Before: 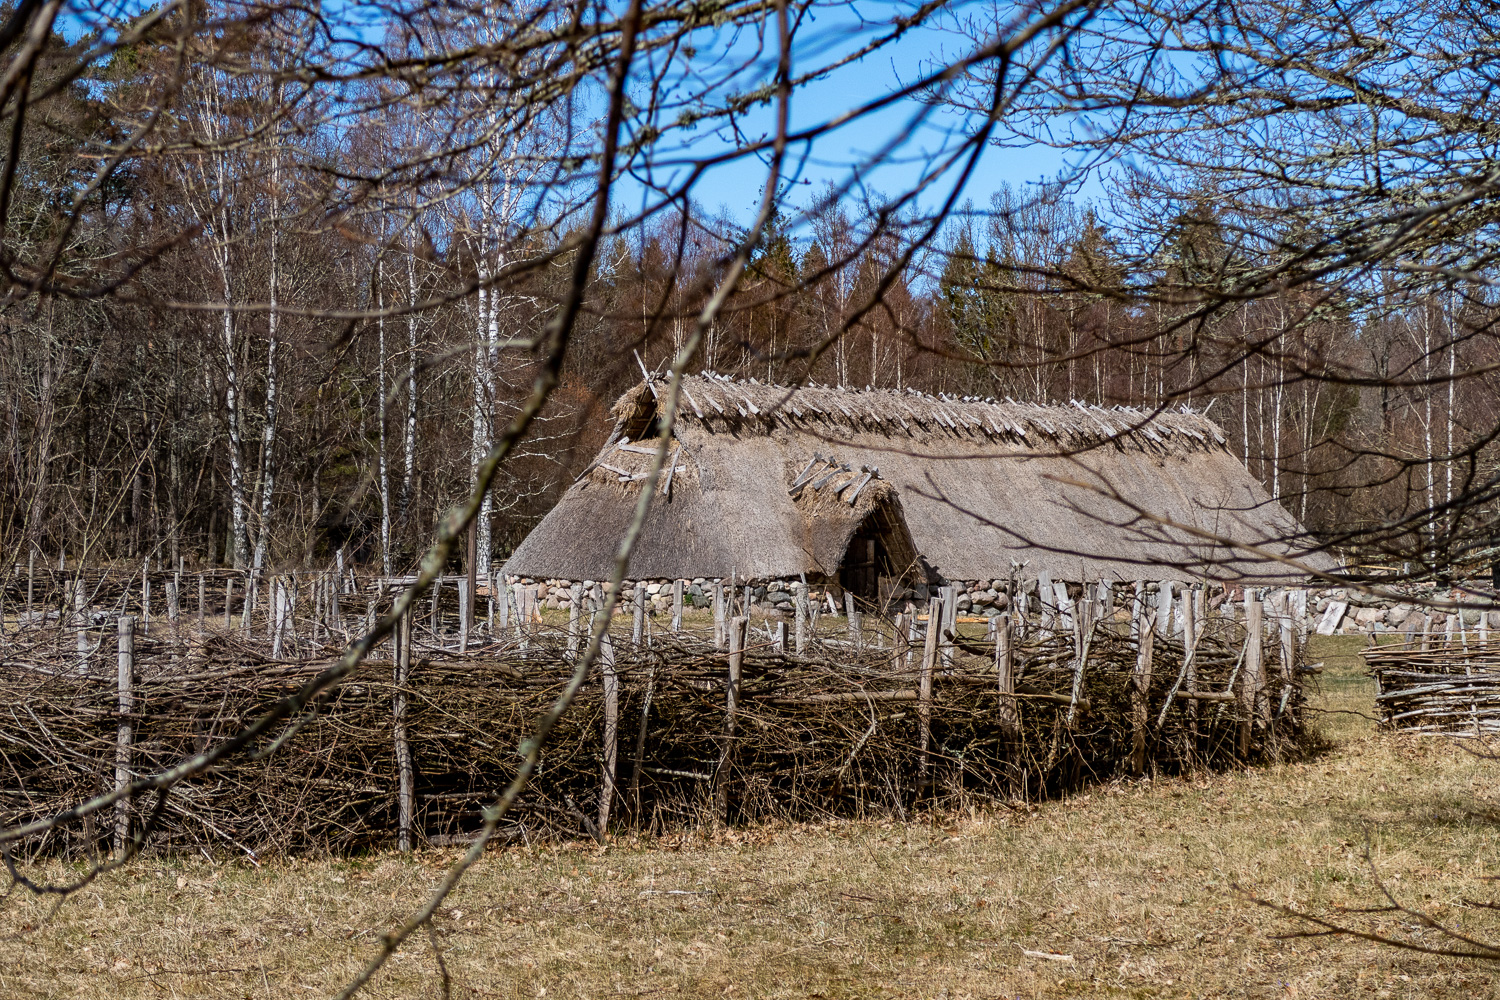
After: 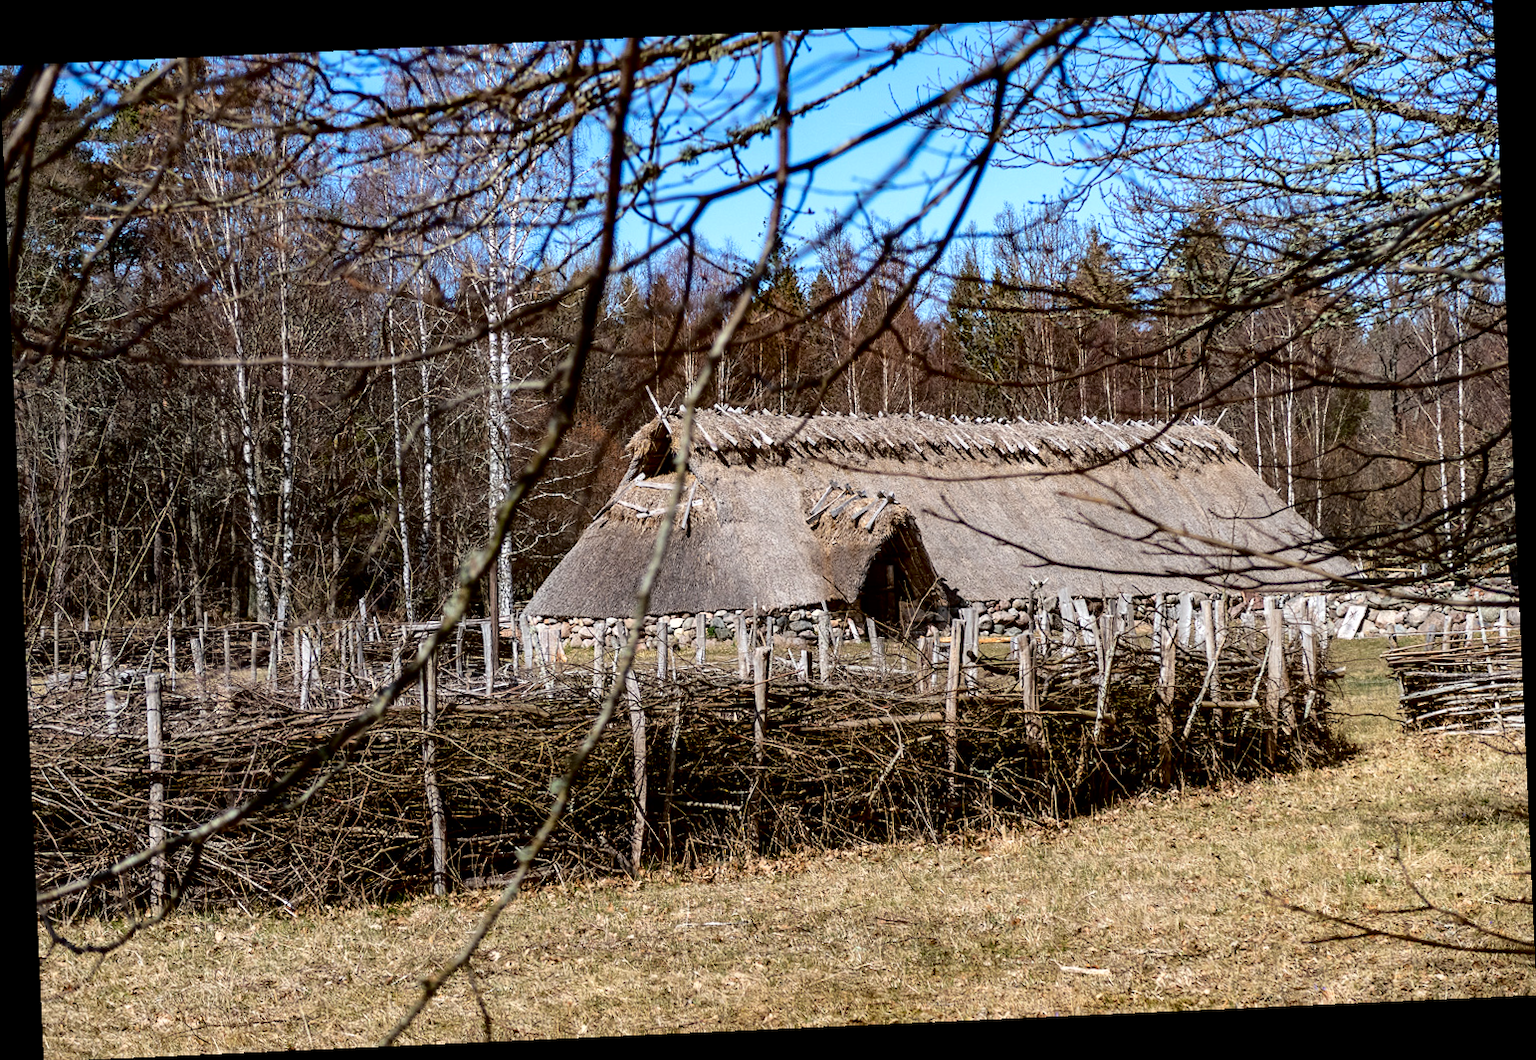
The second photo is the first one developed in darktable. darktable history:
rotate and perspective: rotation -2.56°, automatic cropping off
exposure: black level correction 0.003, exposure 0.383 EV, compensate highlight preservation false
fill light: exposure -2 EV, width 8.6
